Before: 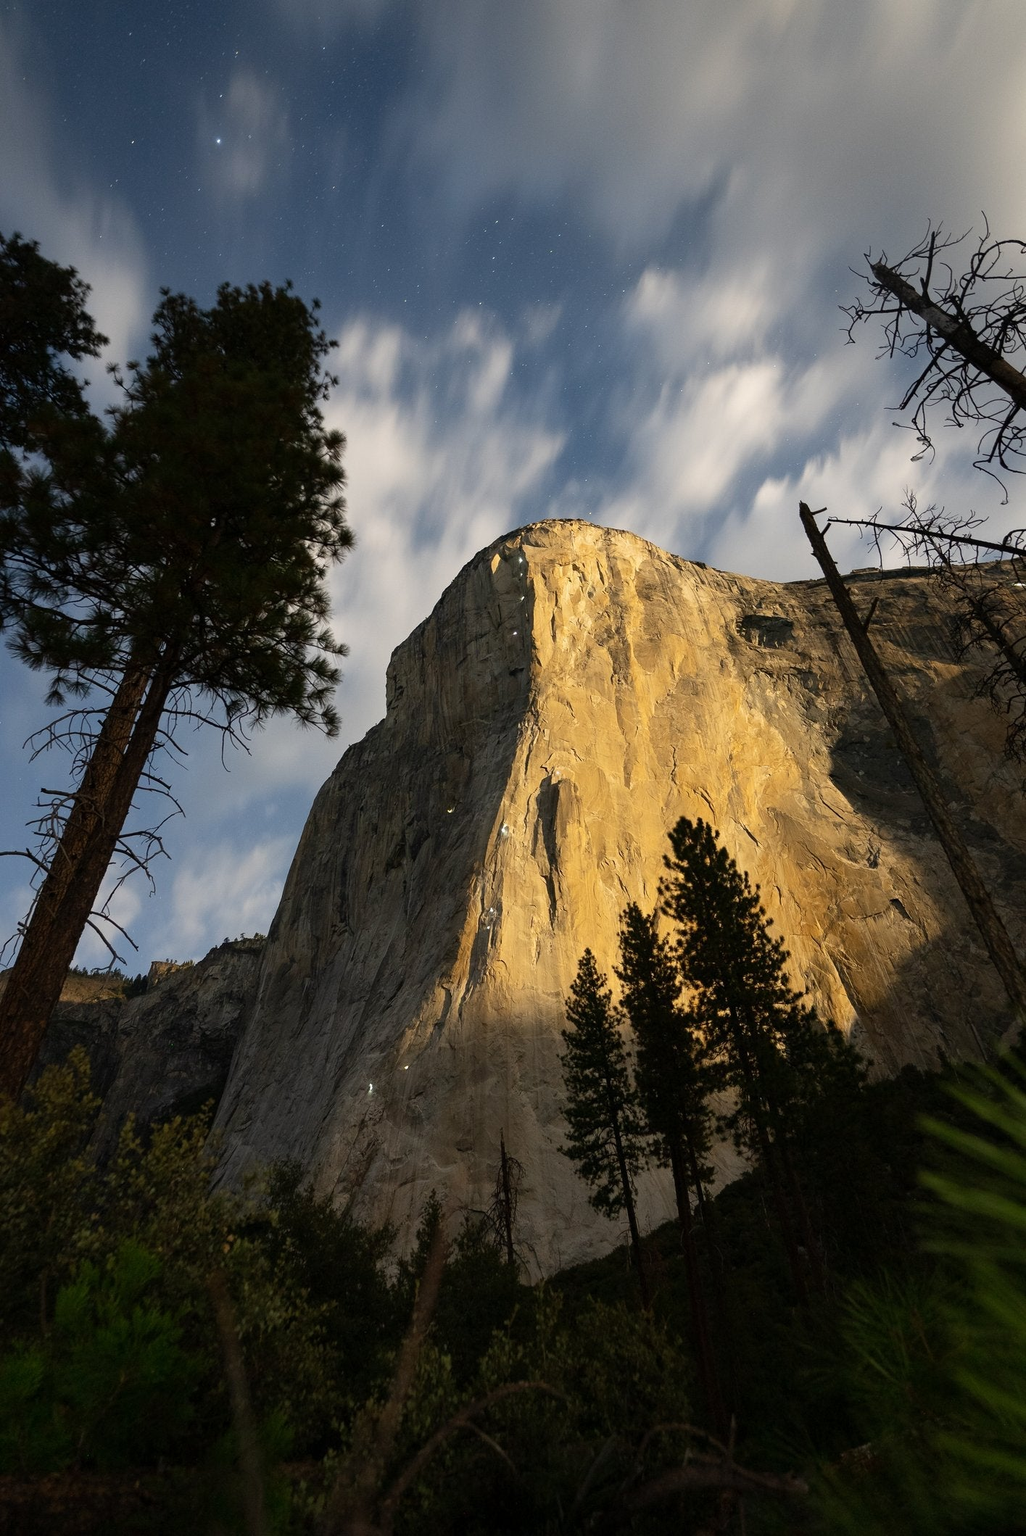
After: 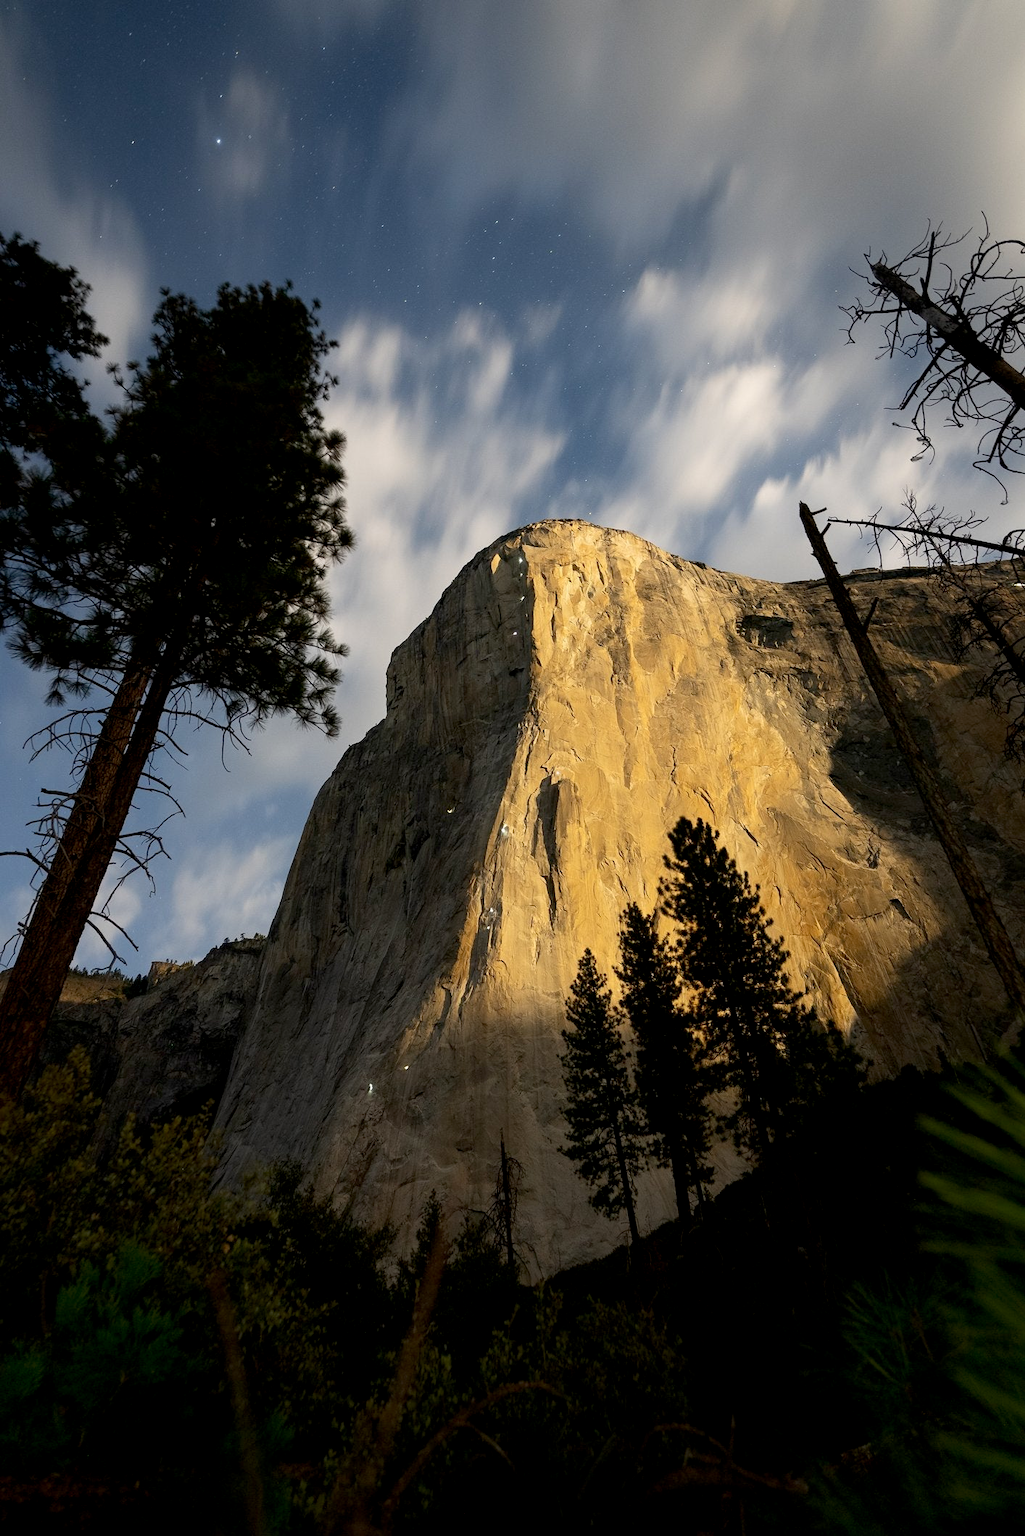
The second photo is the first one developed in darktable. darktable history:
shadows and highlights: shadows -23.08, highlights 46.15, soften with gaussian
exposure: black level correction 0.005, exposure 0.014 EV, compensate highlight preservation false
